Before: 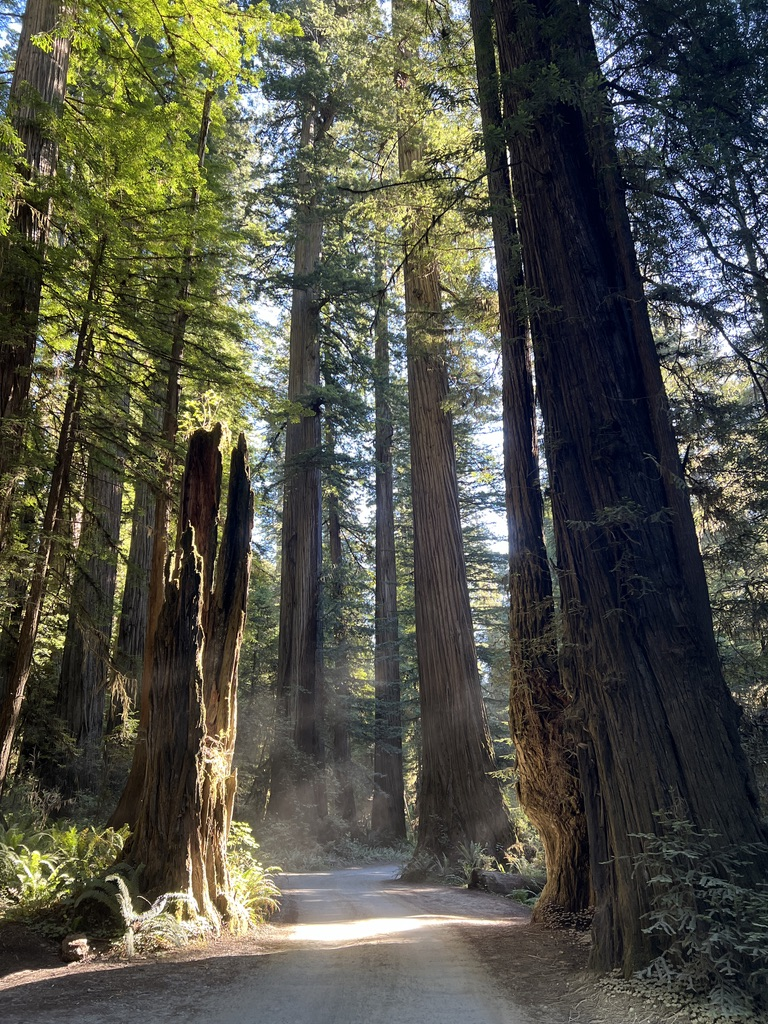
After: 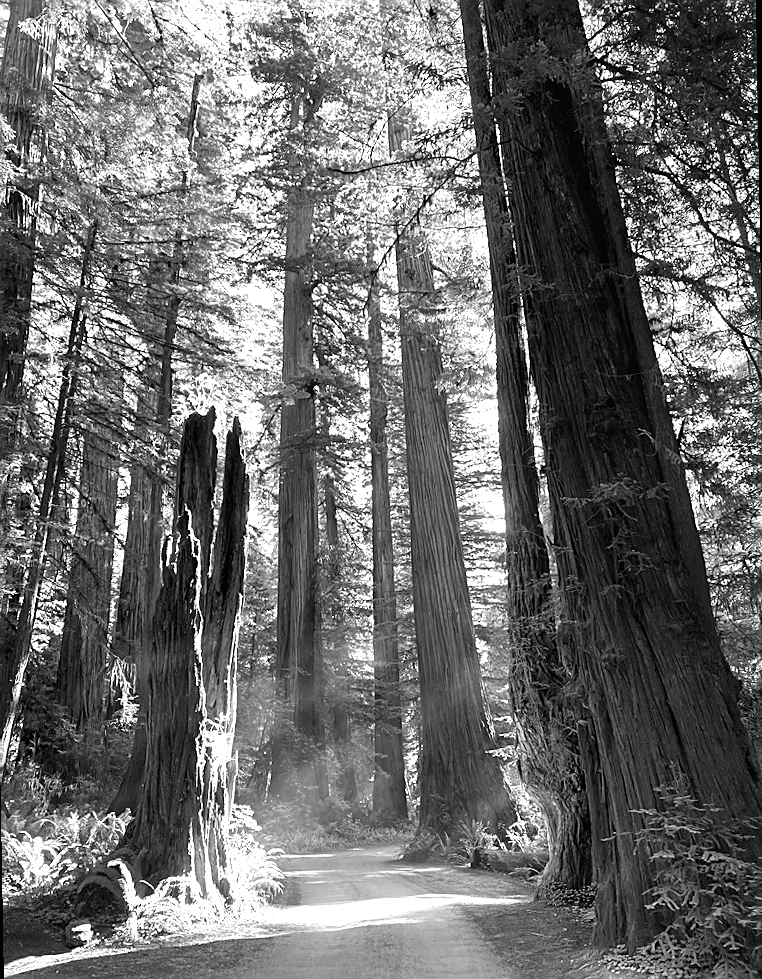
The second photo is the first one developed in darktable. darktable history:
sharpen: on, module defaults
color balance rgb: perceptual saturation grading › global saturation 20%, perceptual saturation grading › highlights -25%, perceptual saturation grading › shadows 25%
crop and rotate: left 0.614%, top 0.179%, bottom 0.309%
rotate and perspective: rotation -1°, crop left 0.011, crop right 0.989, crop top 0.025, crop bottom 0.975
exposure: black level correction 0, exposure 1.1 EV, compensate highlight preservation false
monochrome: a -6.99, b 35.61, size 1.4
white balance: red 0.98, blue 1.61
